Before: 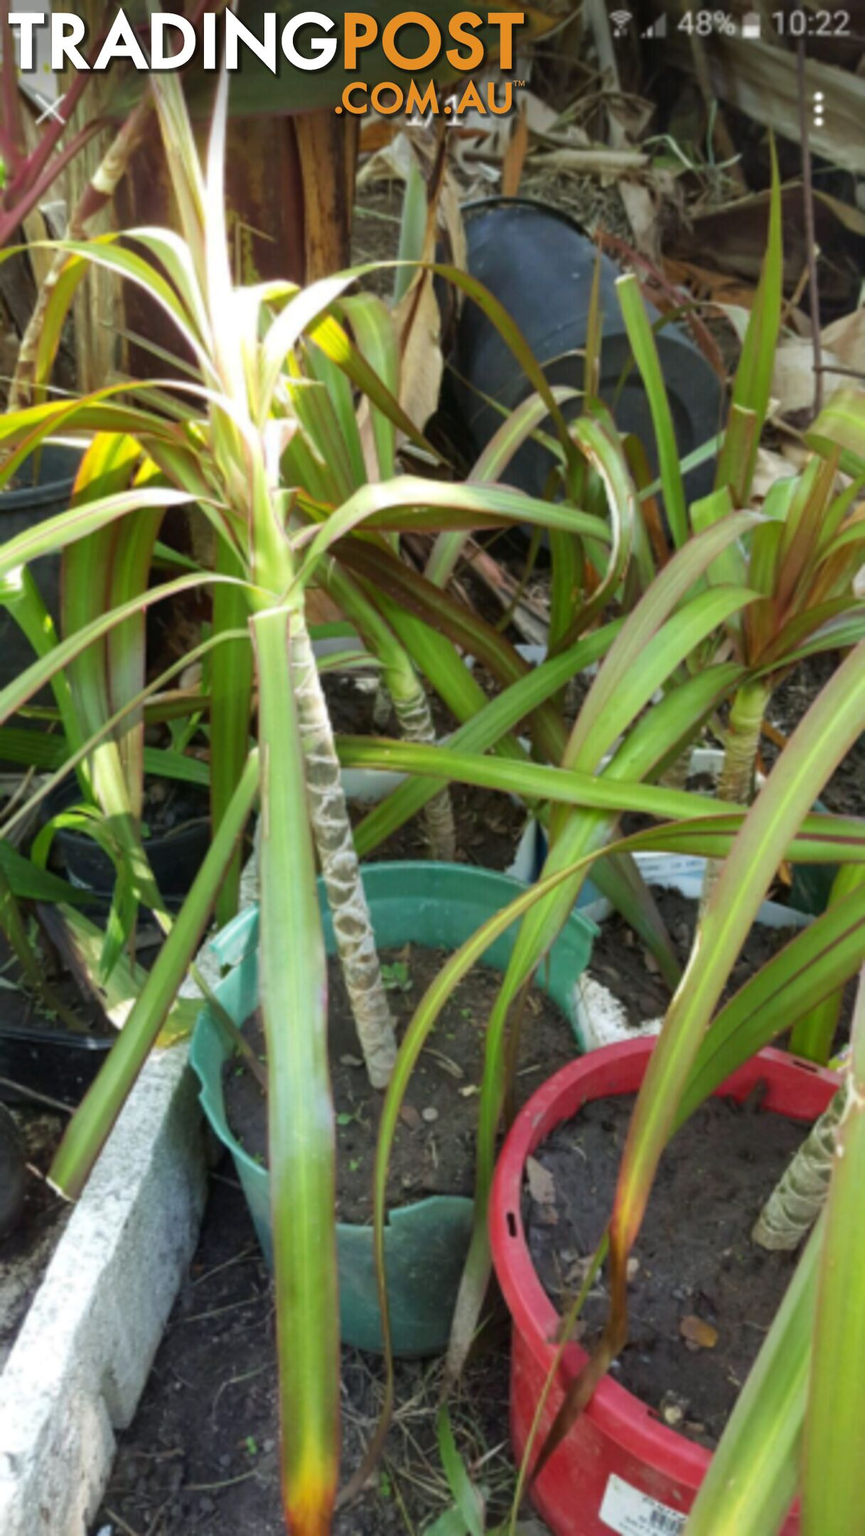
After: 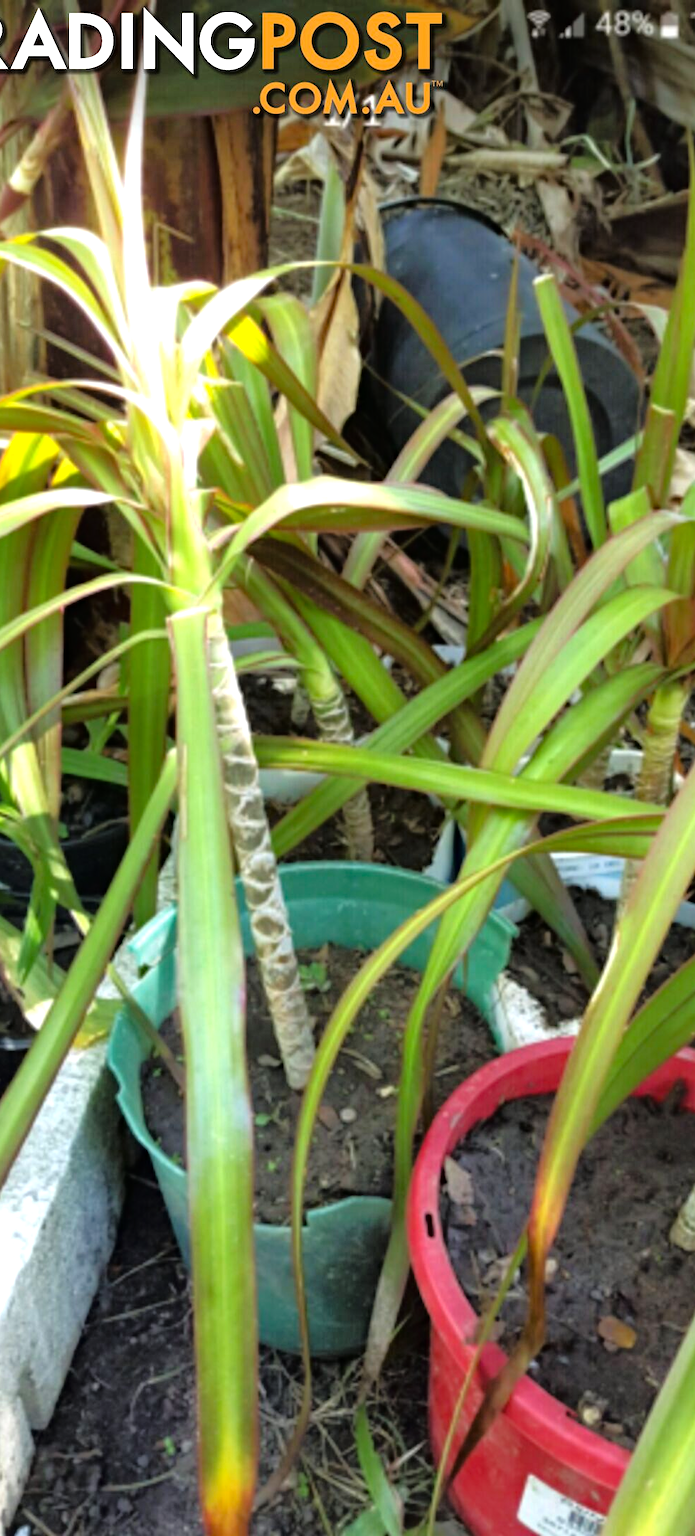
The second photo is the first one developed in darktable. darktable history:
haze removal: compatibility mode true, adaptive false
sharpen: radius 2.904, amount 0.87, threshold 47.22
tone curve: curves: ch0 [(0, 0) (0.126, 0.061) (0.362, 0.382) (0.498, 0.498) (0.706, 0.712) (1, 1)]; ch1 [(0, 0) (0.5, 0.497) (0.55, 0.578) (1, 1)]; ch2 [(0, 0) (0.44, 0.424) (0.489, 0.486) (0.537, 0.538) (1, 1)], color space Lab, linked channels, preserve colors none
exposure: exposure 0.517 EV, compensate highlight preservation false
crop and rotate: left 9.556%, right 10.141%
